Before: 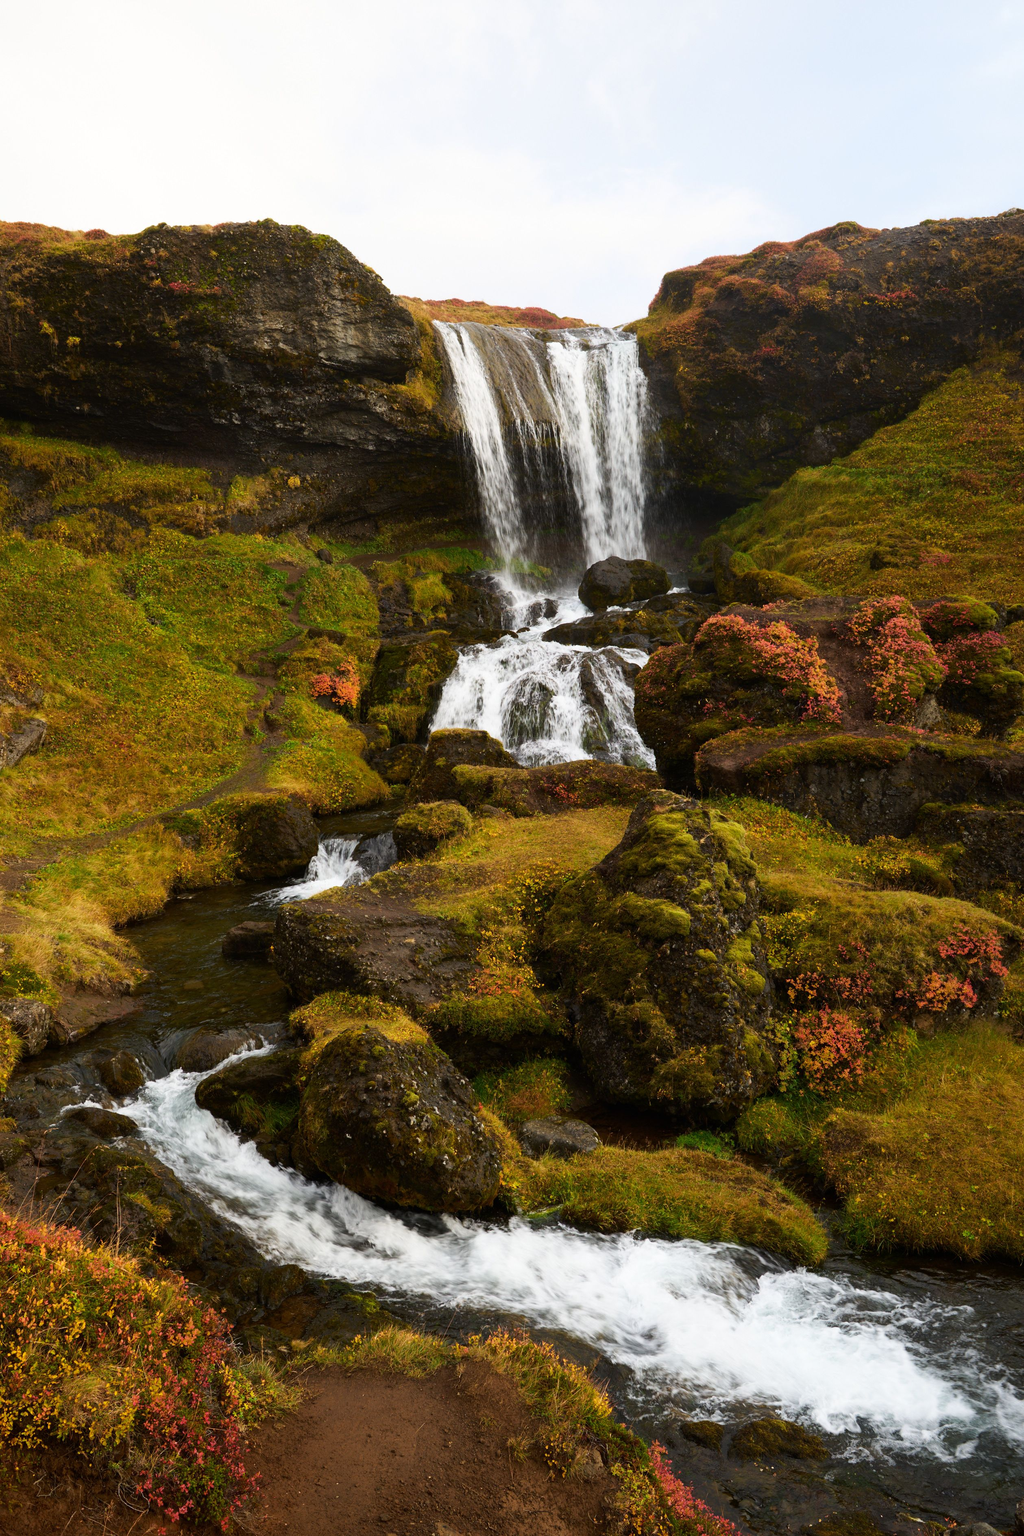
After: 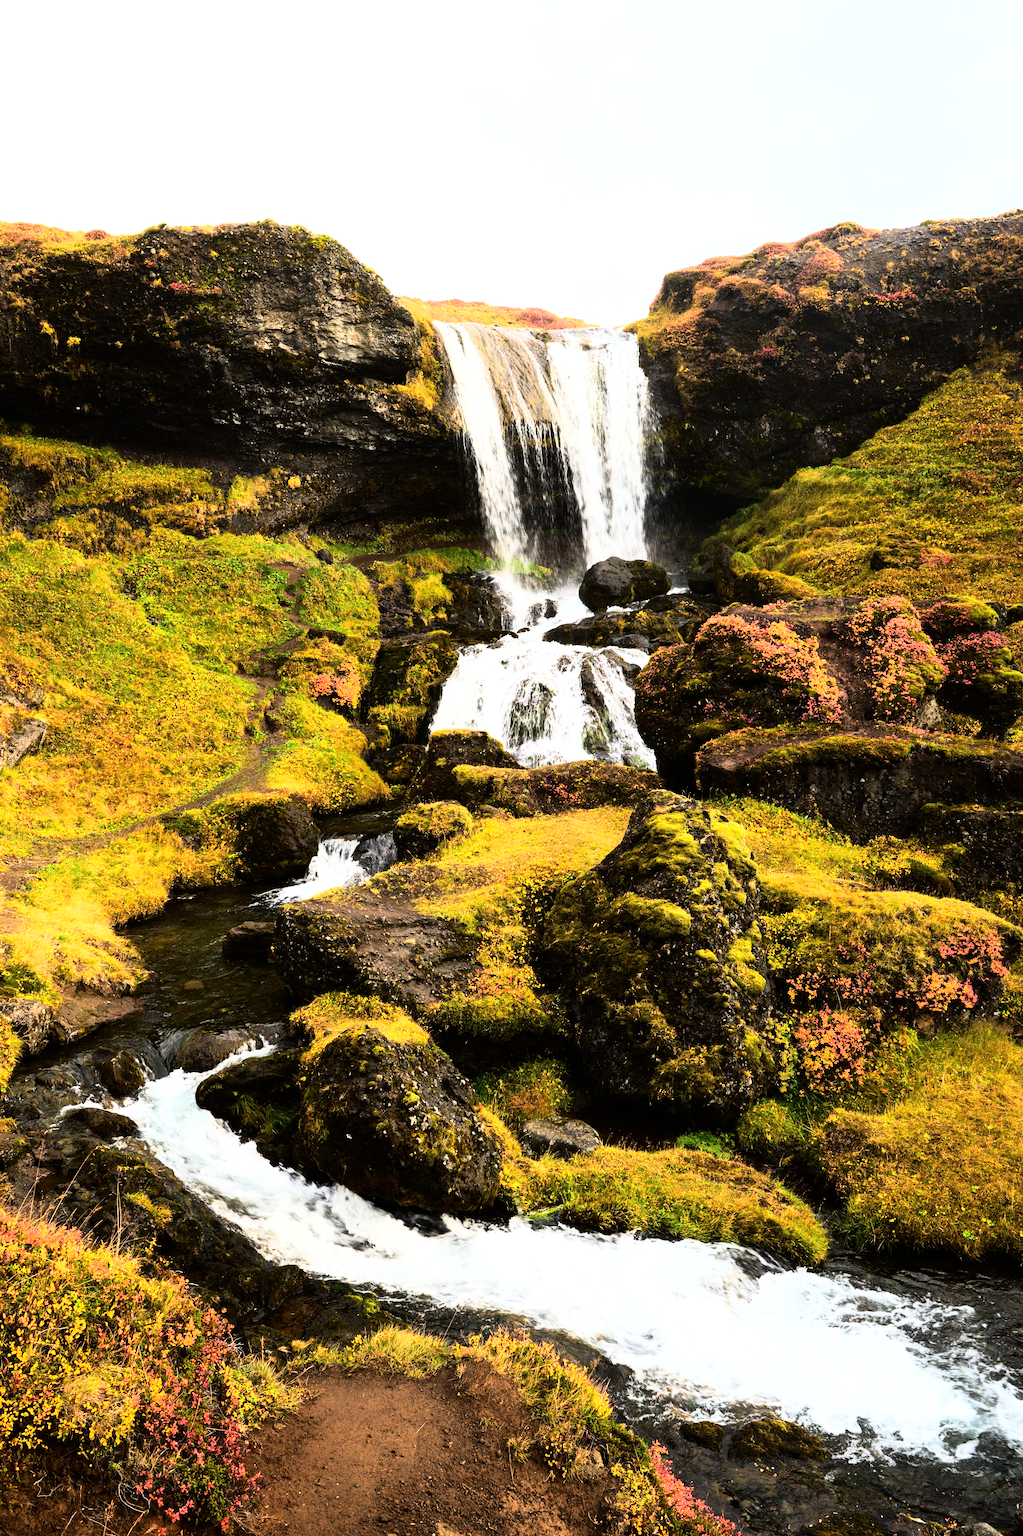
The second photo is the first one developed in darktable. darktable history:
exposure: exposure 0.493 EV, compensate highlight preservation false
rgb curve: curves: ch0 [(0, 0) (0.21, 0.15) (0.24, 0.21) (0.5, 0.75) (0.75, 0.96) (0.89, 0.99) (1, 1)]; ch1 [(0, 0.02) (0.21, 0.13) (0.25, 0.2) (0.5, 0.67) (0.75, 0.9) (0.89, 0.97) (1, 1)]; ch2 [(0, 0.02) (0.21, 0.13) (0.25, 0.2) (0.5, 0.67) (0.75, 0.9) (0.89, 0.97) (1, 1)], compensate middle gray true
